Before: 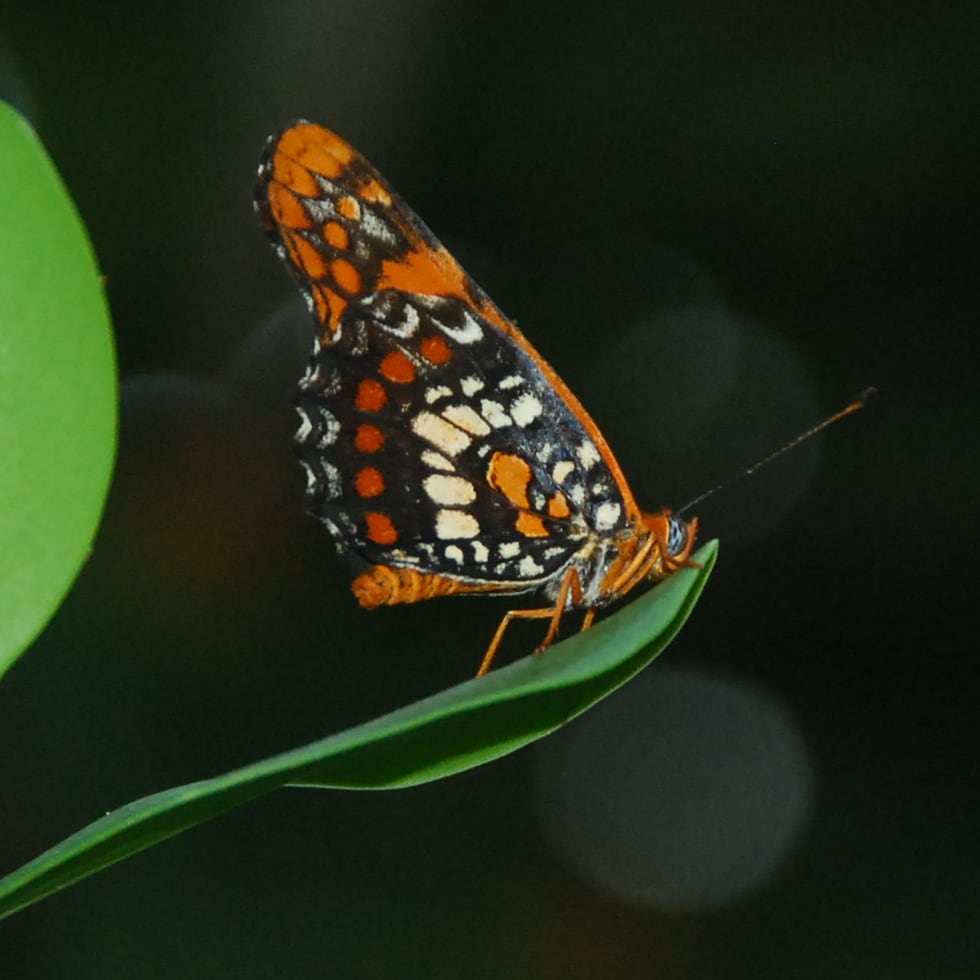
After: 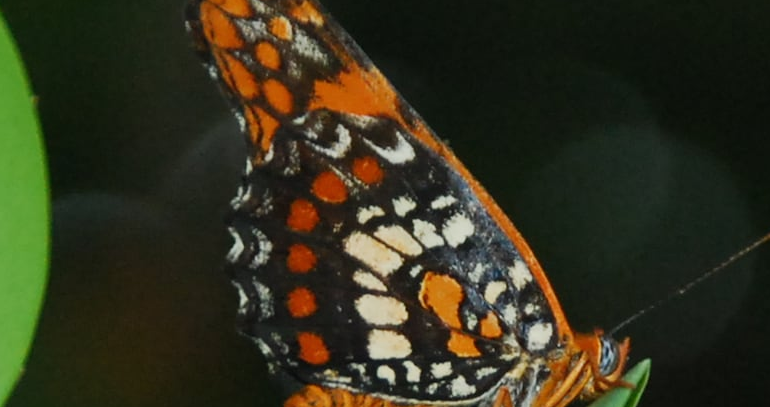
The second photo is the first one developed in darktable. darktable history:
sigmoid: contrast 1.22, skew 0.65
white balance: emerald 1
crop: left 7.036%, top 18.398%, right 14.379%, bottom 40.043%
